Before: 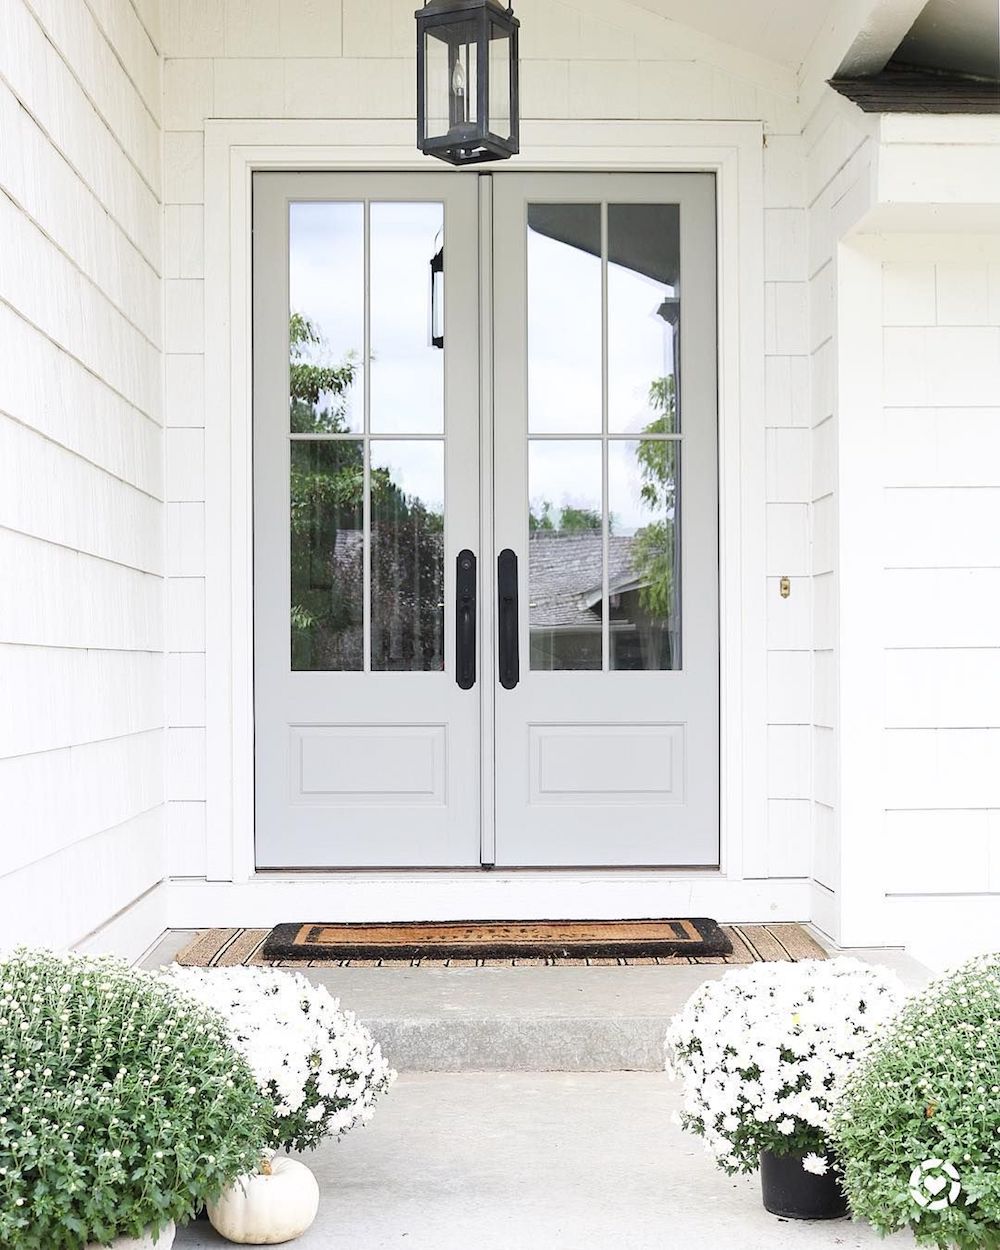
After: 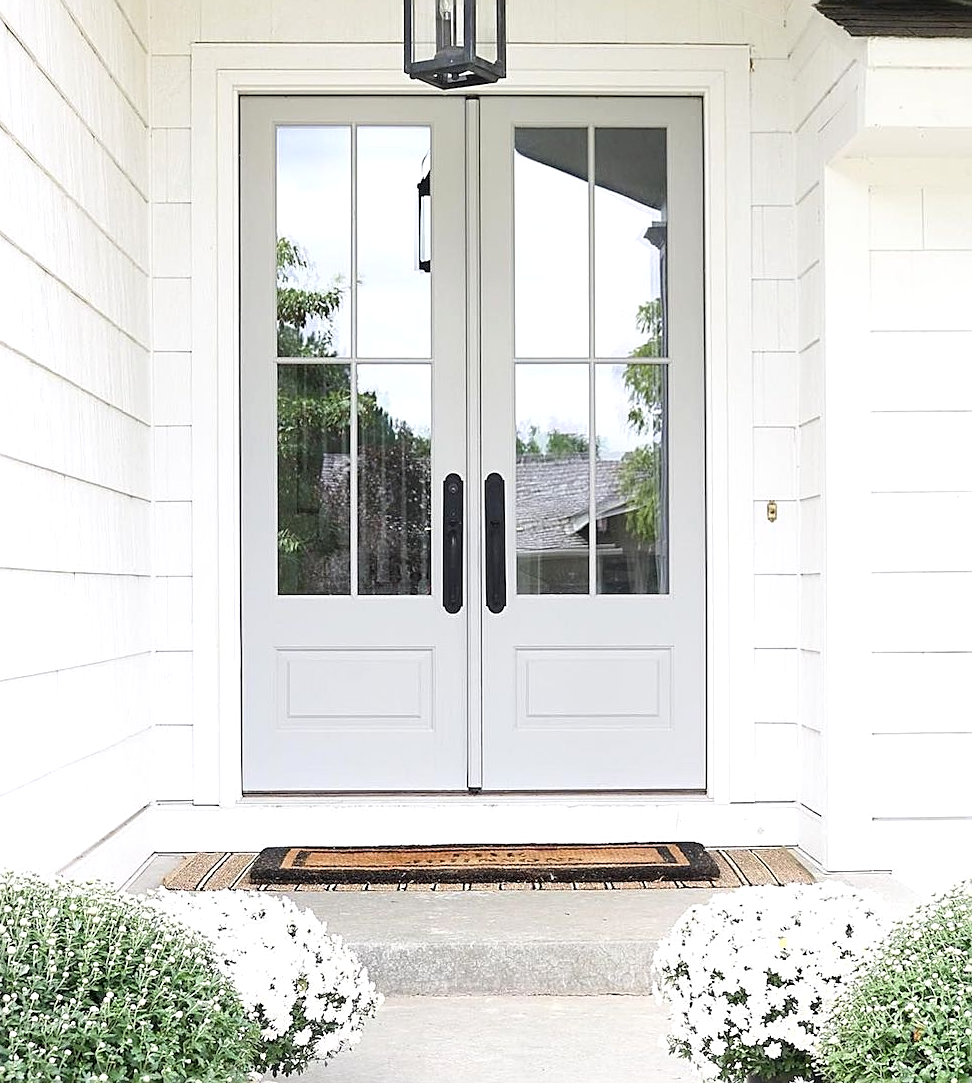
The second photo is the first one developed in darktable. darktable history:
exposure: exposure 0.132 EV, compensate highlight preservation false
sharpen: amount 0.494
crop: left 1.333%, top 6.144%, right 1.463%, bottom 7.199%
